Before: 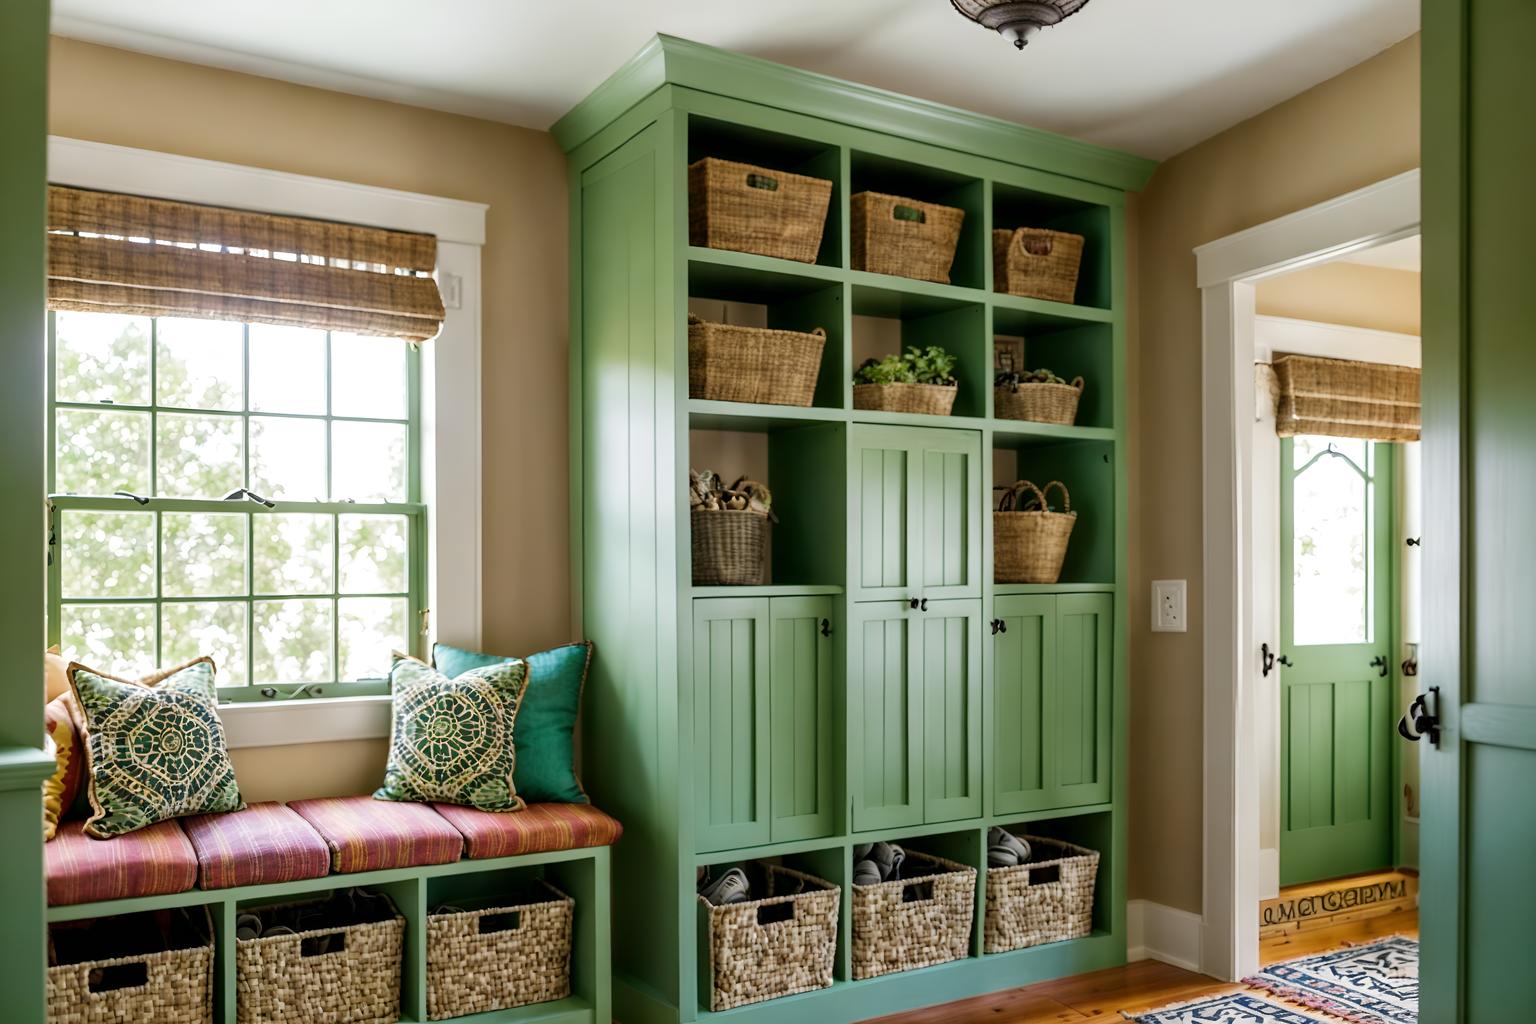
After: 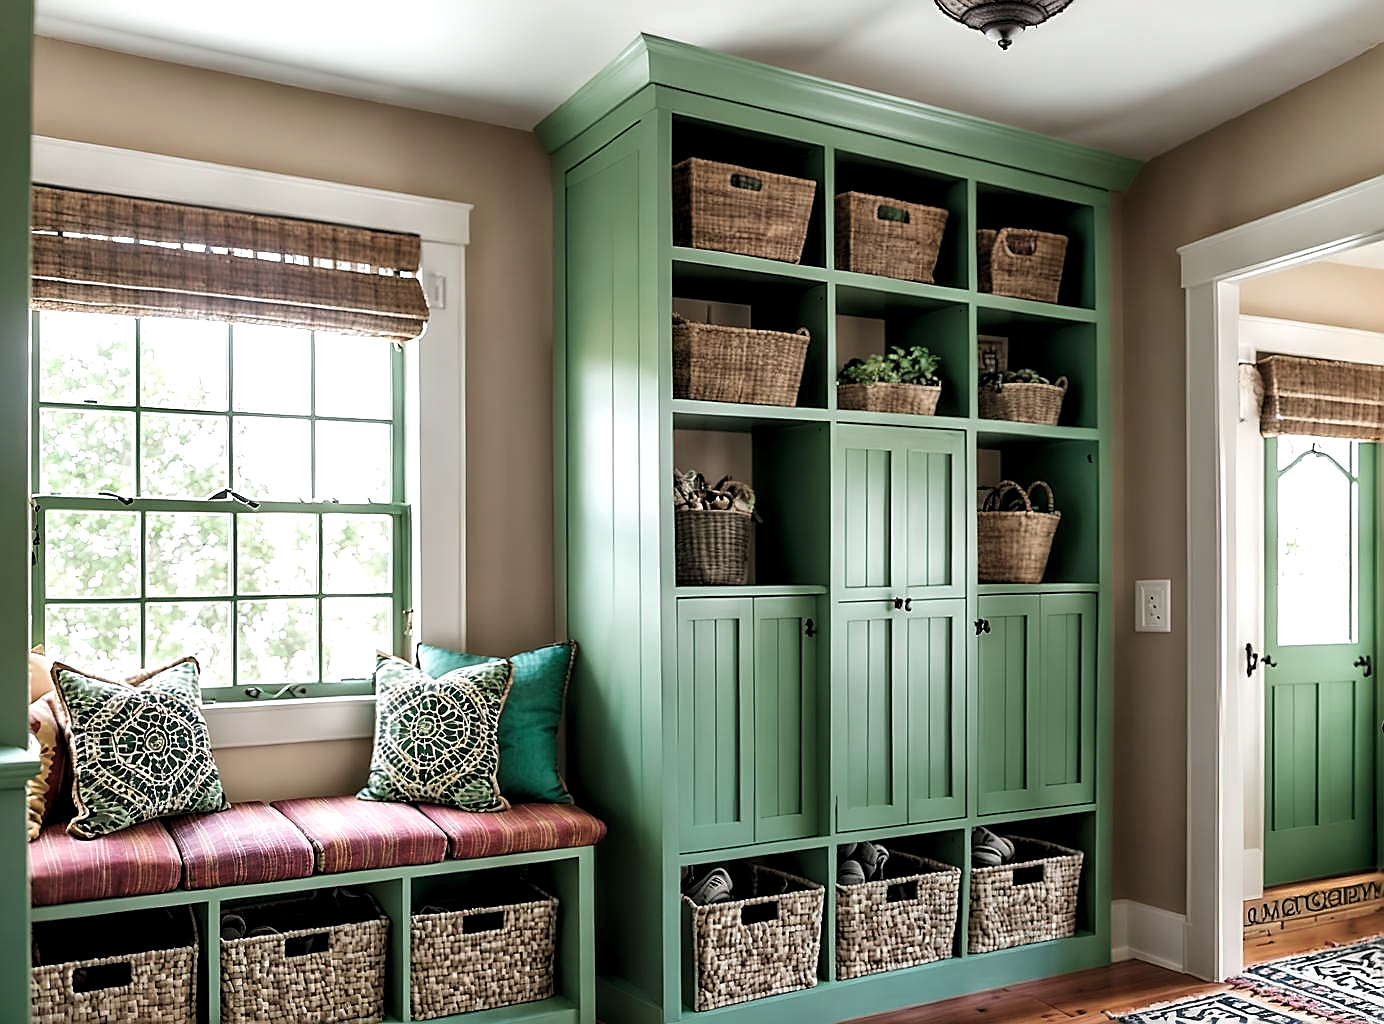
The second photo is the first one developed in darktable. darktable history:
color contrast: blue-yellow contrast 0.62
crop and rotate: left 1.088%, right 8.807%
shadows and highlights: shadows 37.27, highlights -28.18, soften with gaussian
sharpen: radius 1.4, amount 1.25, threshold 0.7
levels: levels [0.052, 0.496, 0.908]
